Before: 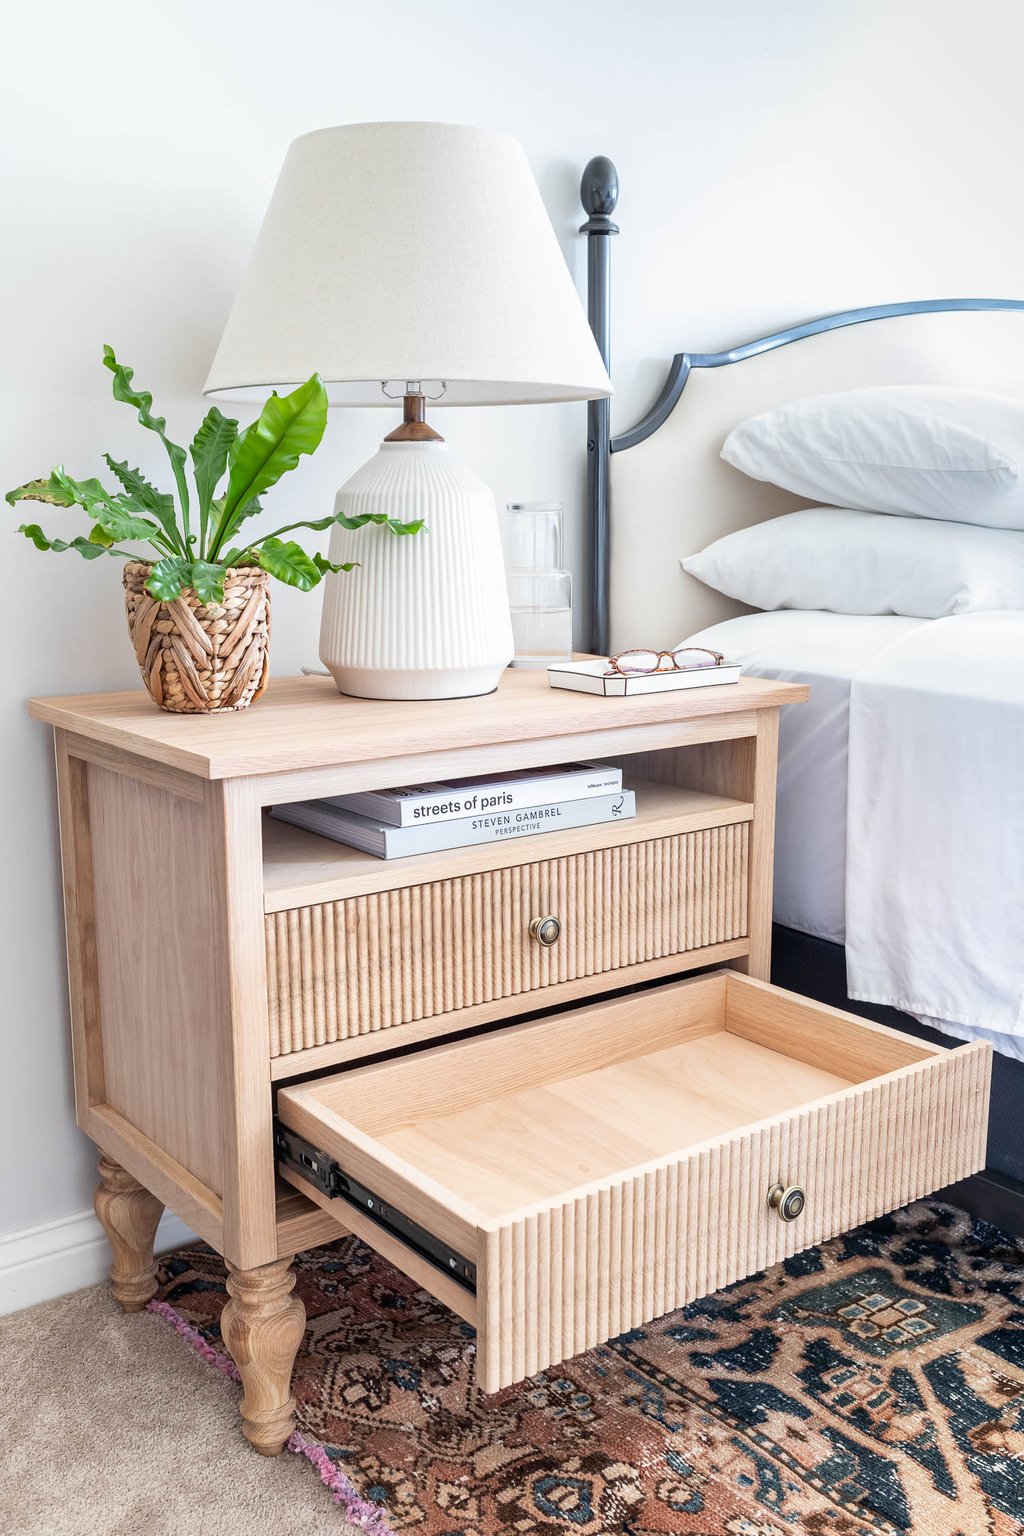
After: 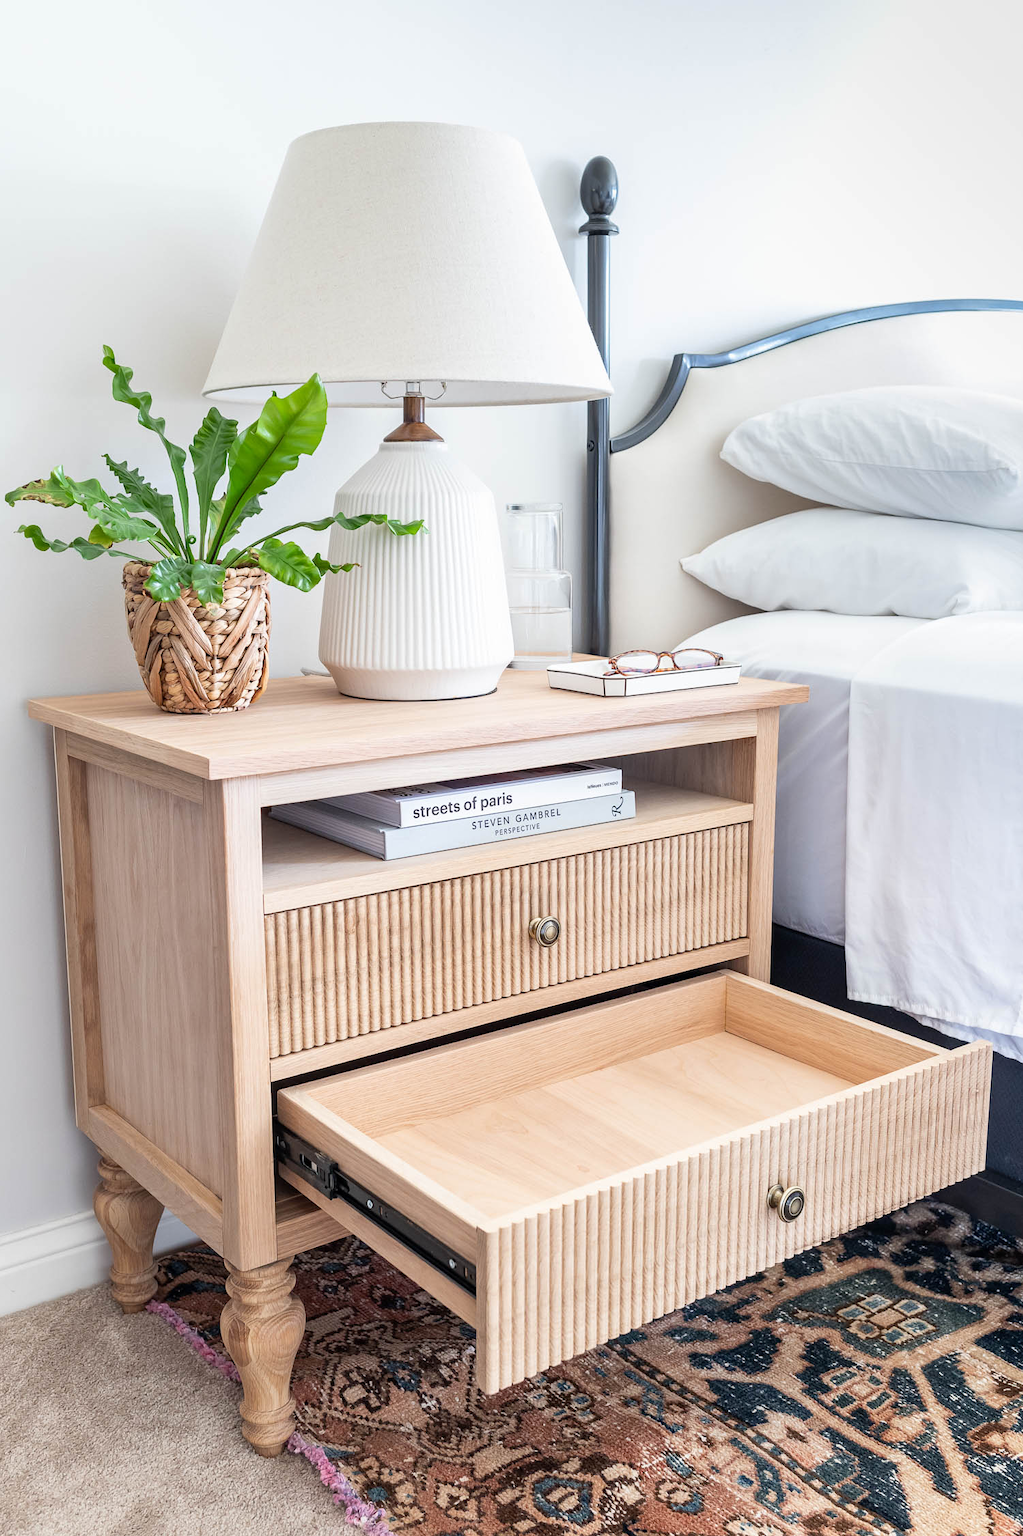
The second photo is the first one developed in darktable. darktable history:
crop: left 0.102%
tone equalizer: on, module defaults
